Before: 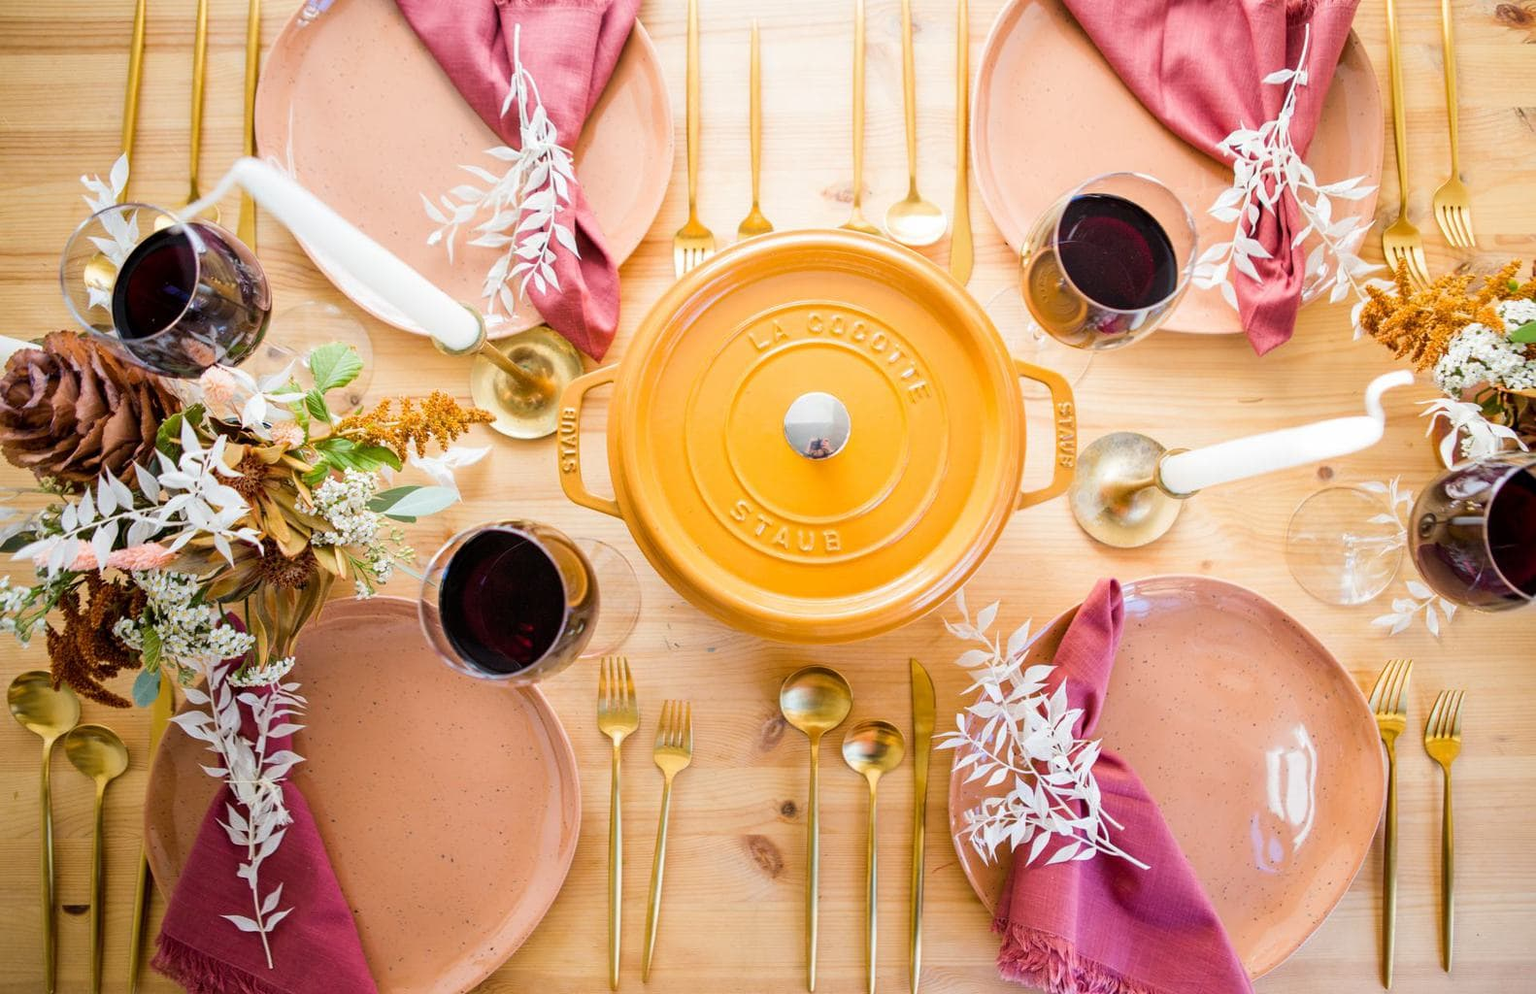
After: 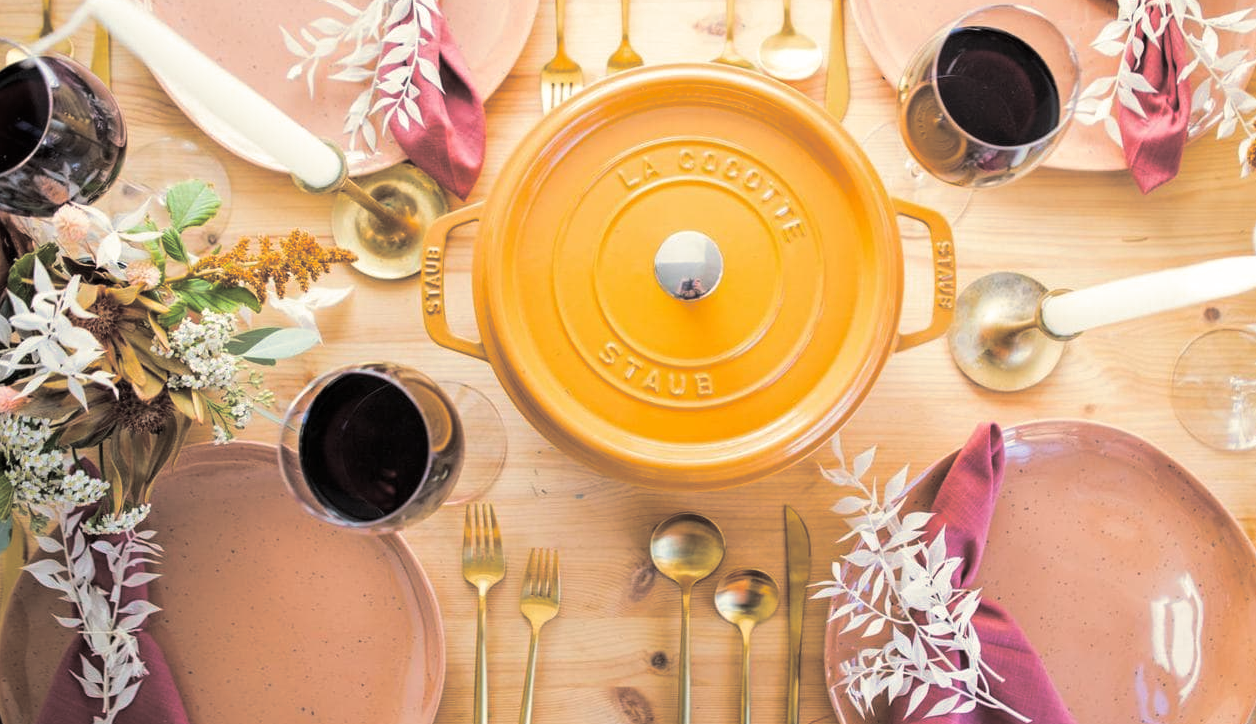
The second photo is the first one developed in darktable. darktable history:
crop: left 9.712%, top 16.928%, right 10.845%, bottom 12.332%
split-toning: shadows › hue 43.2°, shadows › saturation 0, highlights › hue 50.4°, highlights › saturation 1
